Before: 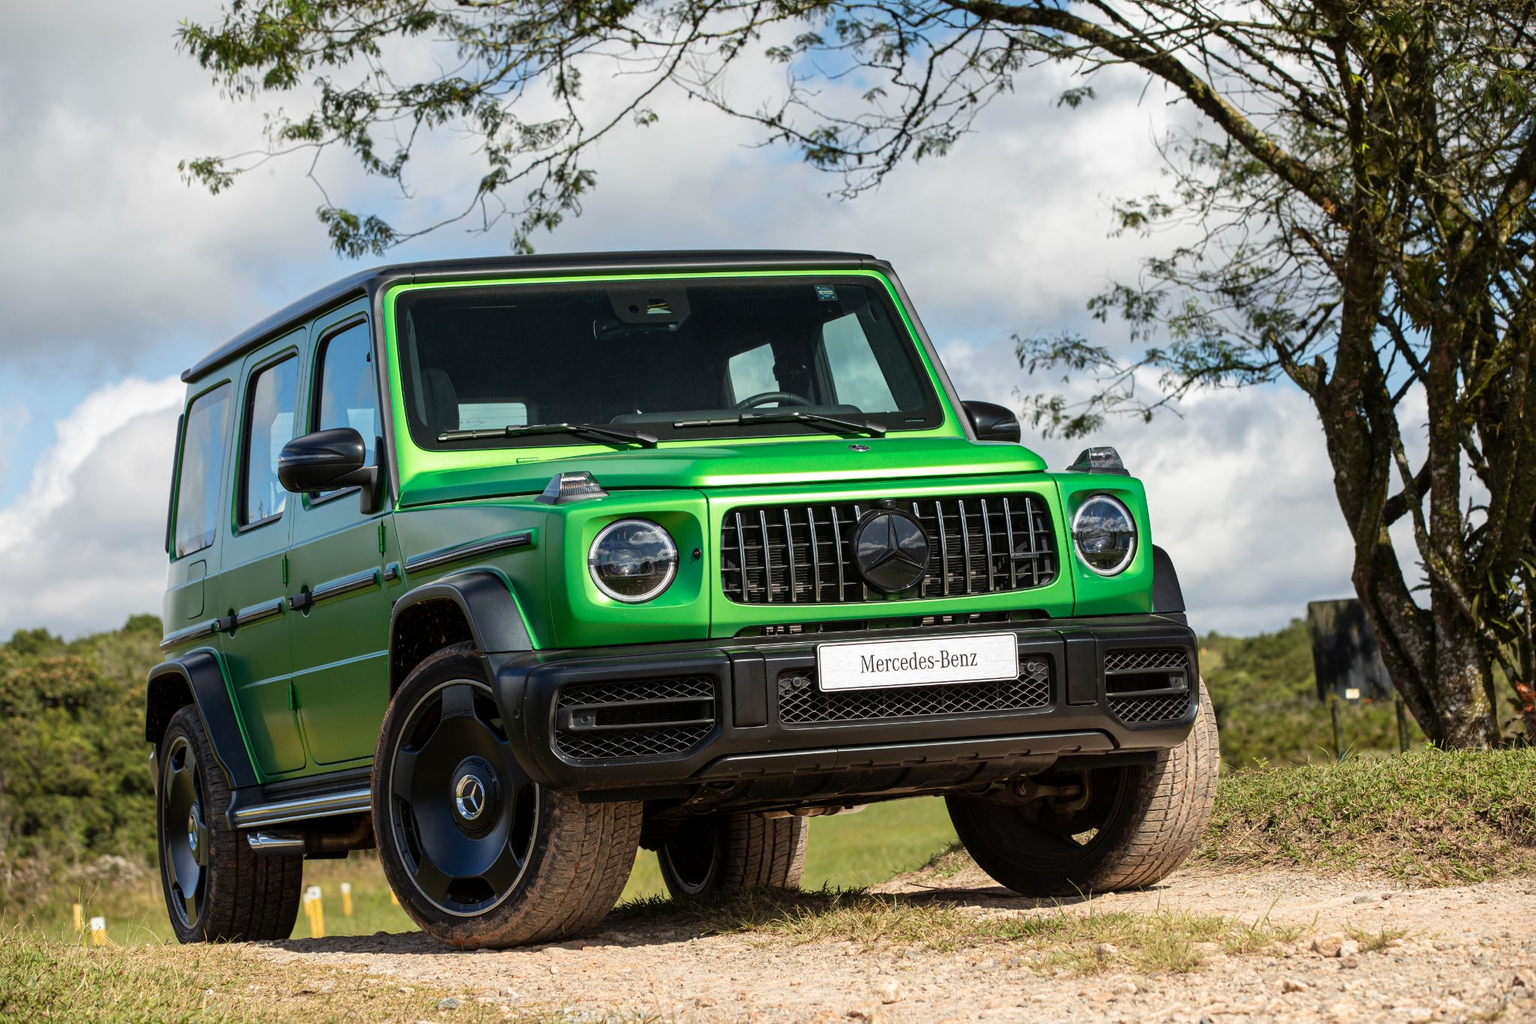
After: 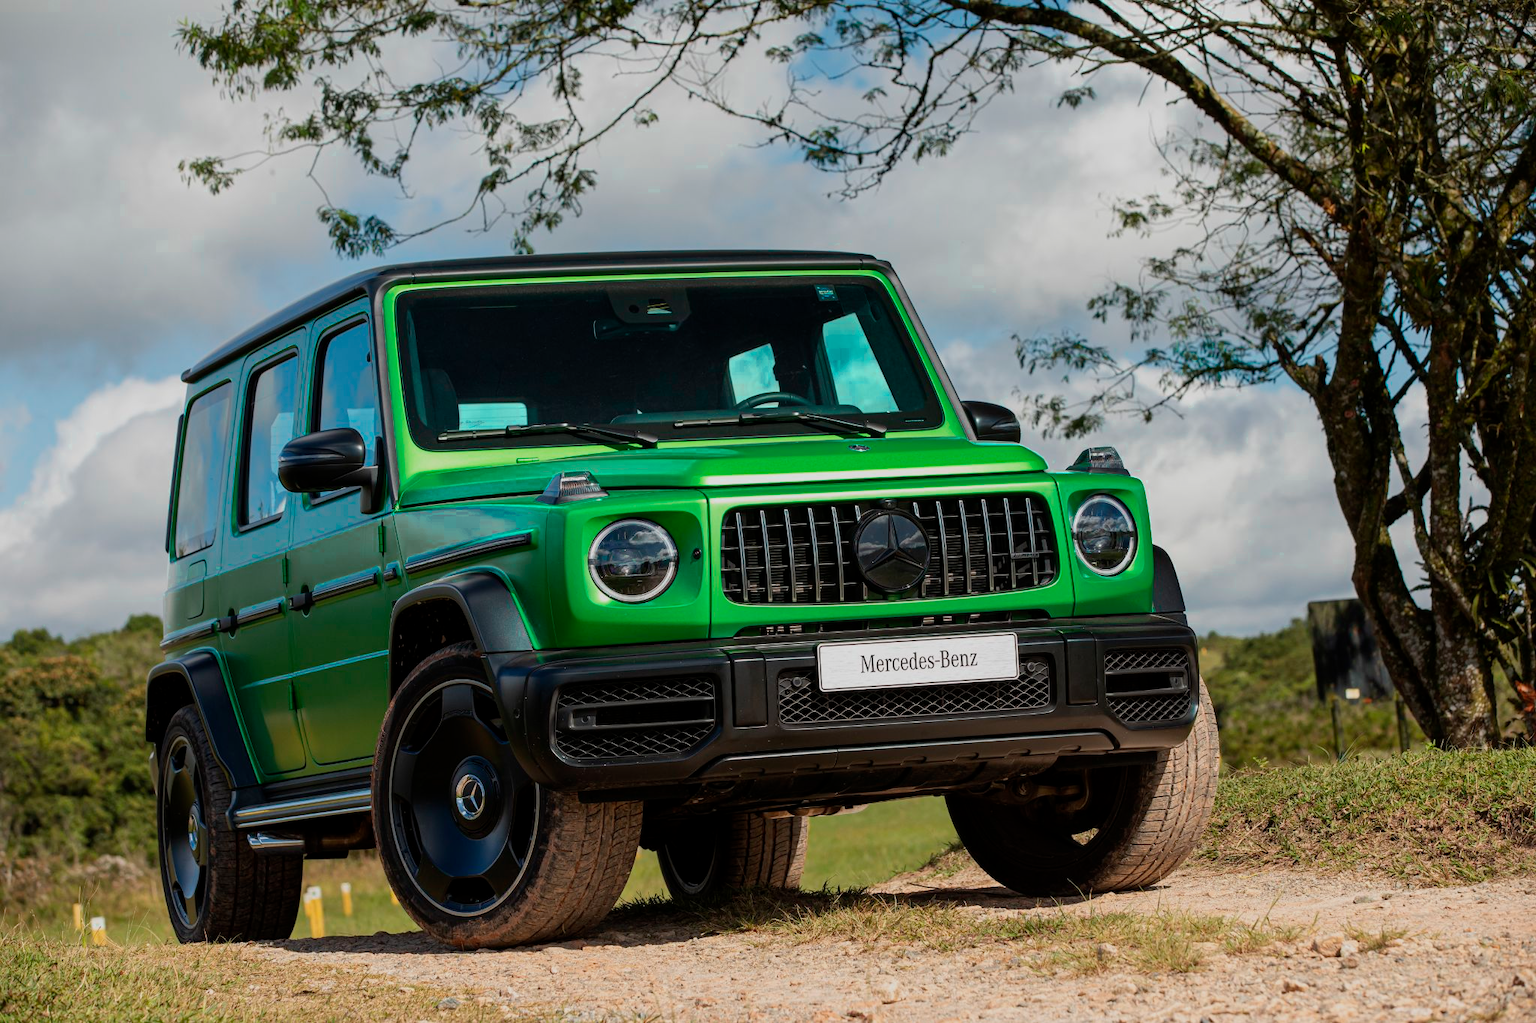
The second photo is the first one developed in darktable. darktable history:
exposure: exposure -0.494 EV, compensate exposure bias true, compensate highlight preservation false
color zones: curves: ch0 [(0.25, 0.5) (0.423, 0.5) (0.443, 0.5) (0.521, 0.756) (0.568, 0.5) (0.576, 0.5) (0.75, 0.5)]; ch1 [(0.25, 0.5) (0.423, 0.5) (0.443, 0.5) (0.539, 0.873) (0.624, 0.565) (0.631, 0.5) (0.75, 0.5)]
